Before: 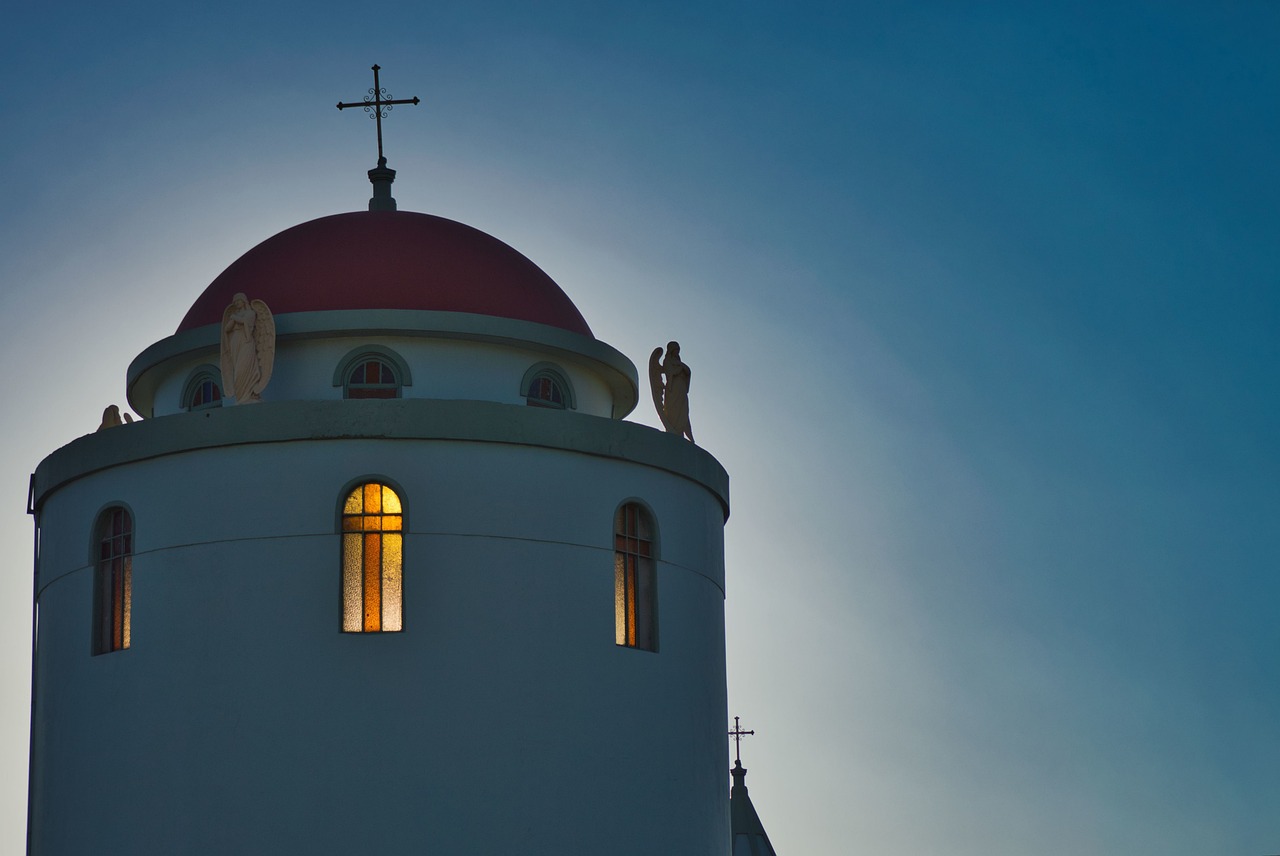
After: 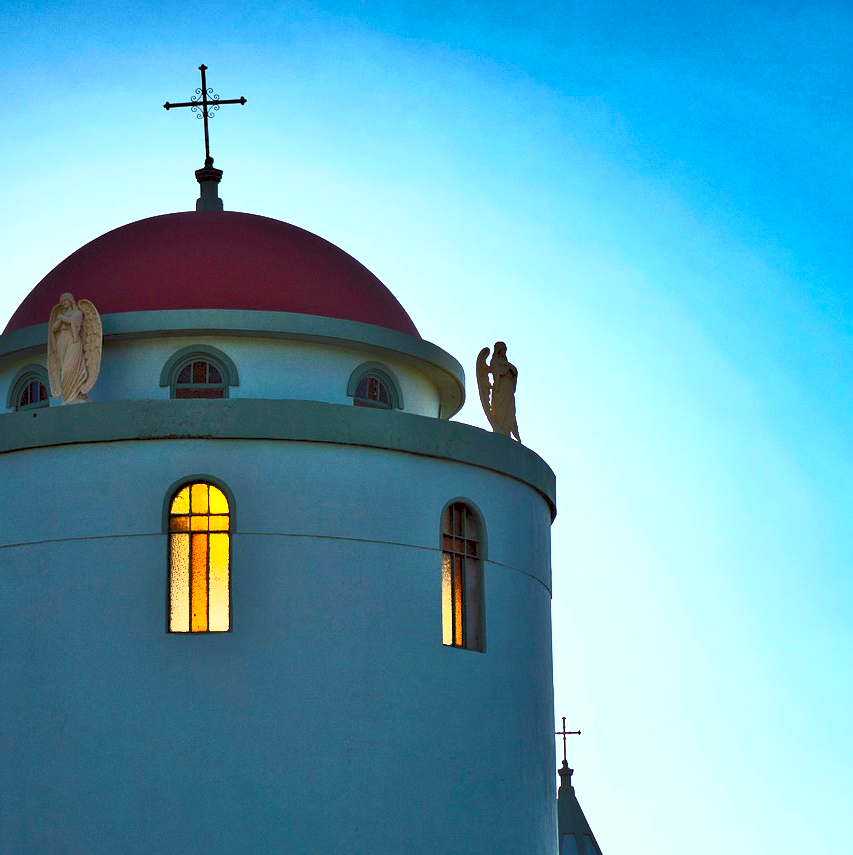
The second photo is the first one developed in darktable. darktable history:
contrast brightness saturation: contrast 0.83, brightness 0.59, saturation 0.59
exposure: black level correction 0.001, exposure 0.5 EV, compensate exposure bias true, compensate highlight preservation false
color correction: highlights a* -4.98, highlights b* -3.76, shadows a* 3.83, shadows b* 4.08
crop and rotate: left 13.537%, right 19.796%
rgb levels: preserve colors sum RGB, levels [[0.038, 0.433, 0.934], [0, 0.5, 1], [0, 0.5, 1]]
